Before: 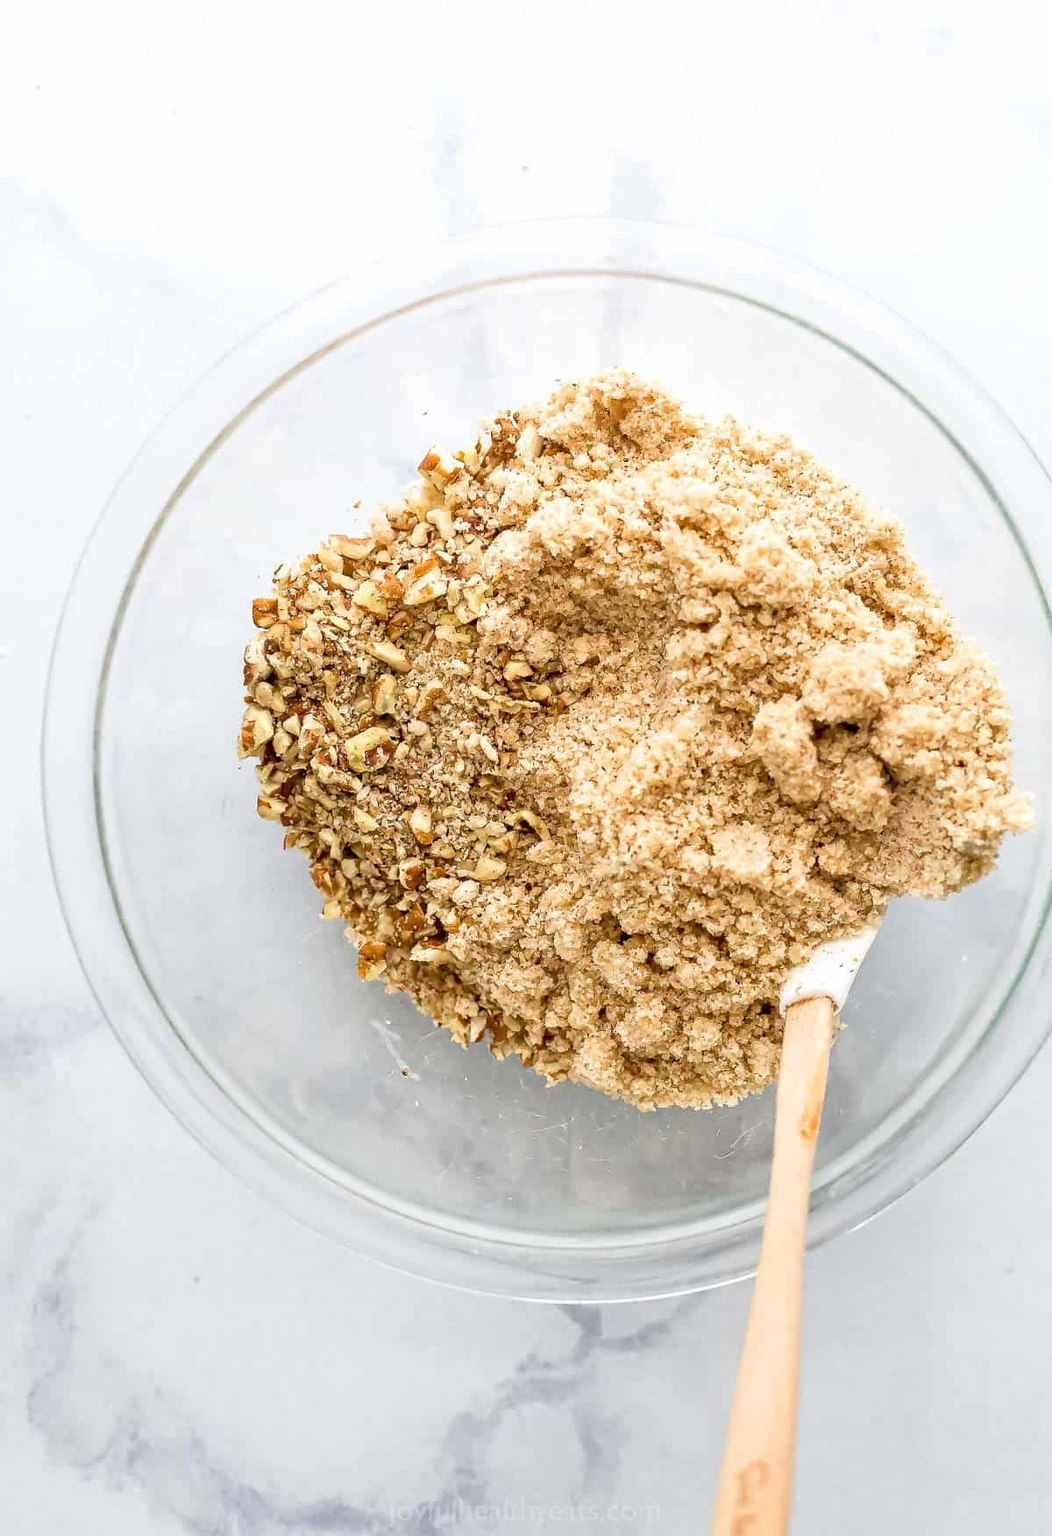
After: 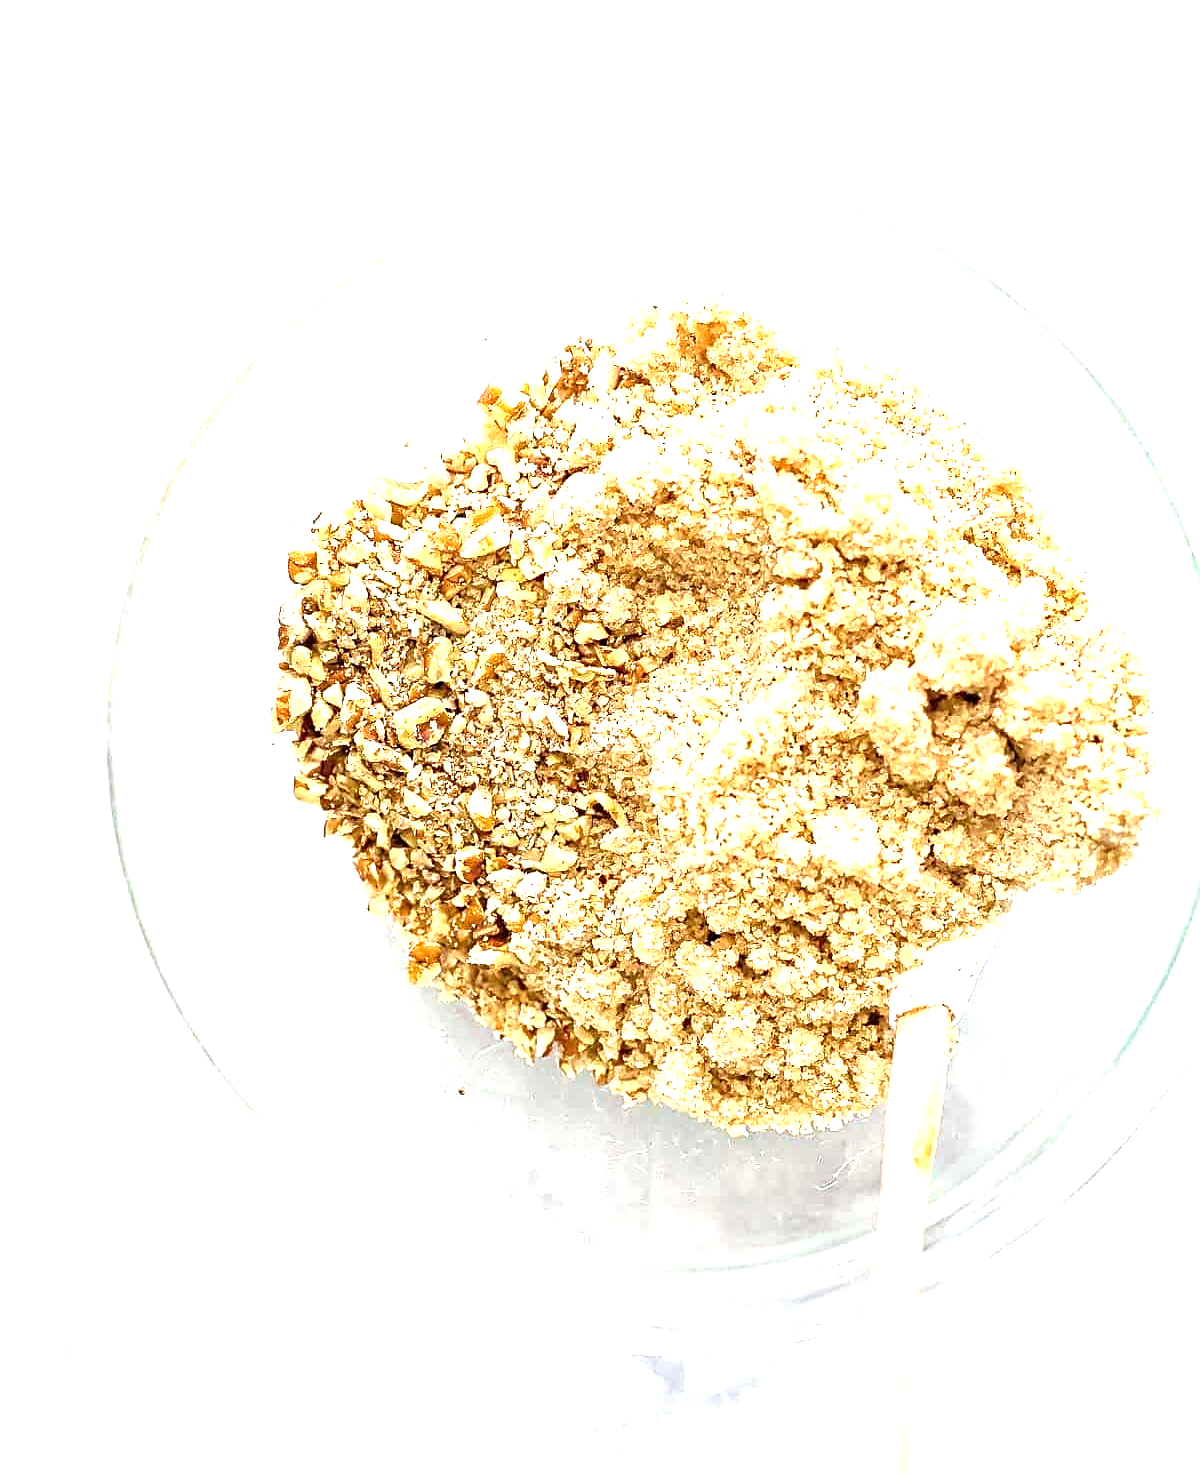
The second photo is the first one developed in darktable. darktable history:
exposure: exposure 1.16 EV, compensate highlight preservation false
sharpen: on, module defaults
crop: top 7.568%, bottom 8.188%
